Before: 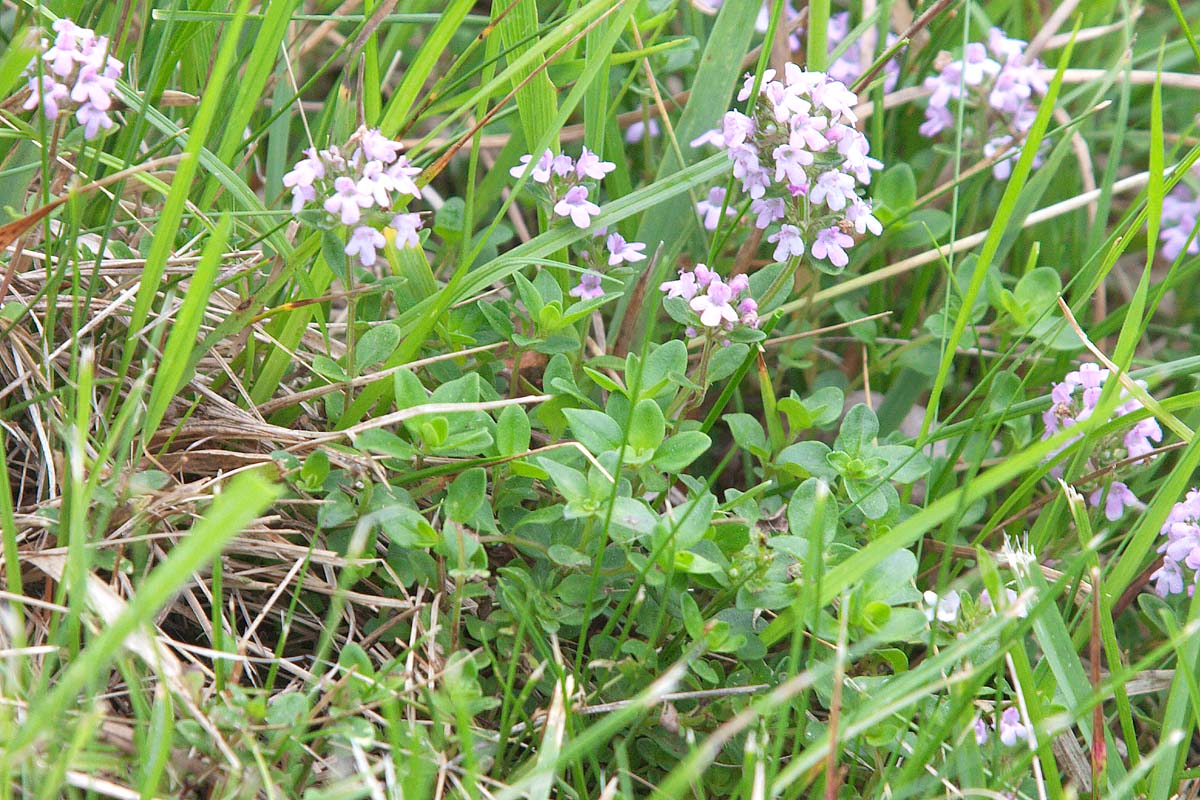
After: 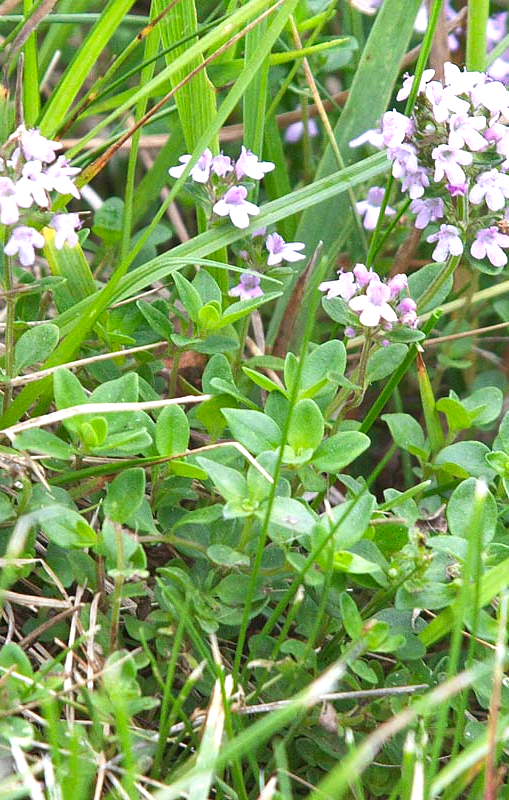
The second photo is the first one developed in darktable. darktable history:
crop: left 28.445%, right 29.115%
shadows and highlights: low approximation 0.01, soften with gaussian
color balance rgb: perceptual saturation grading › global saturation 0.759%, perceptual brilliance grading › highlights 9.278%, perceptual brilliance grading › mid-tones 5.547%
